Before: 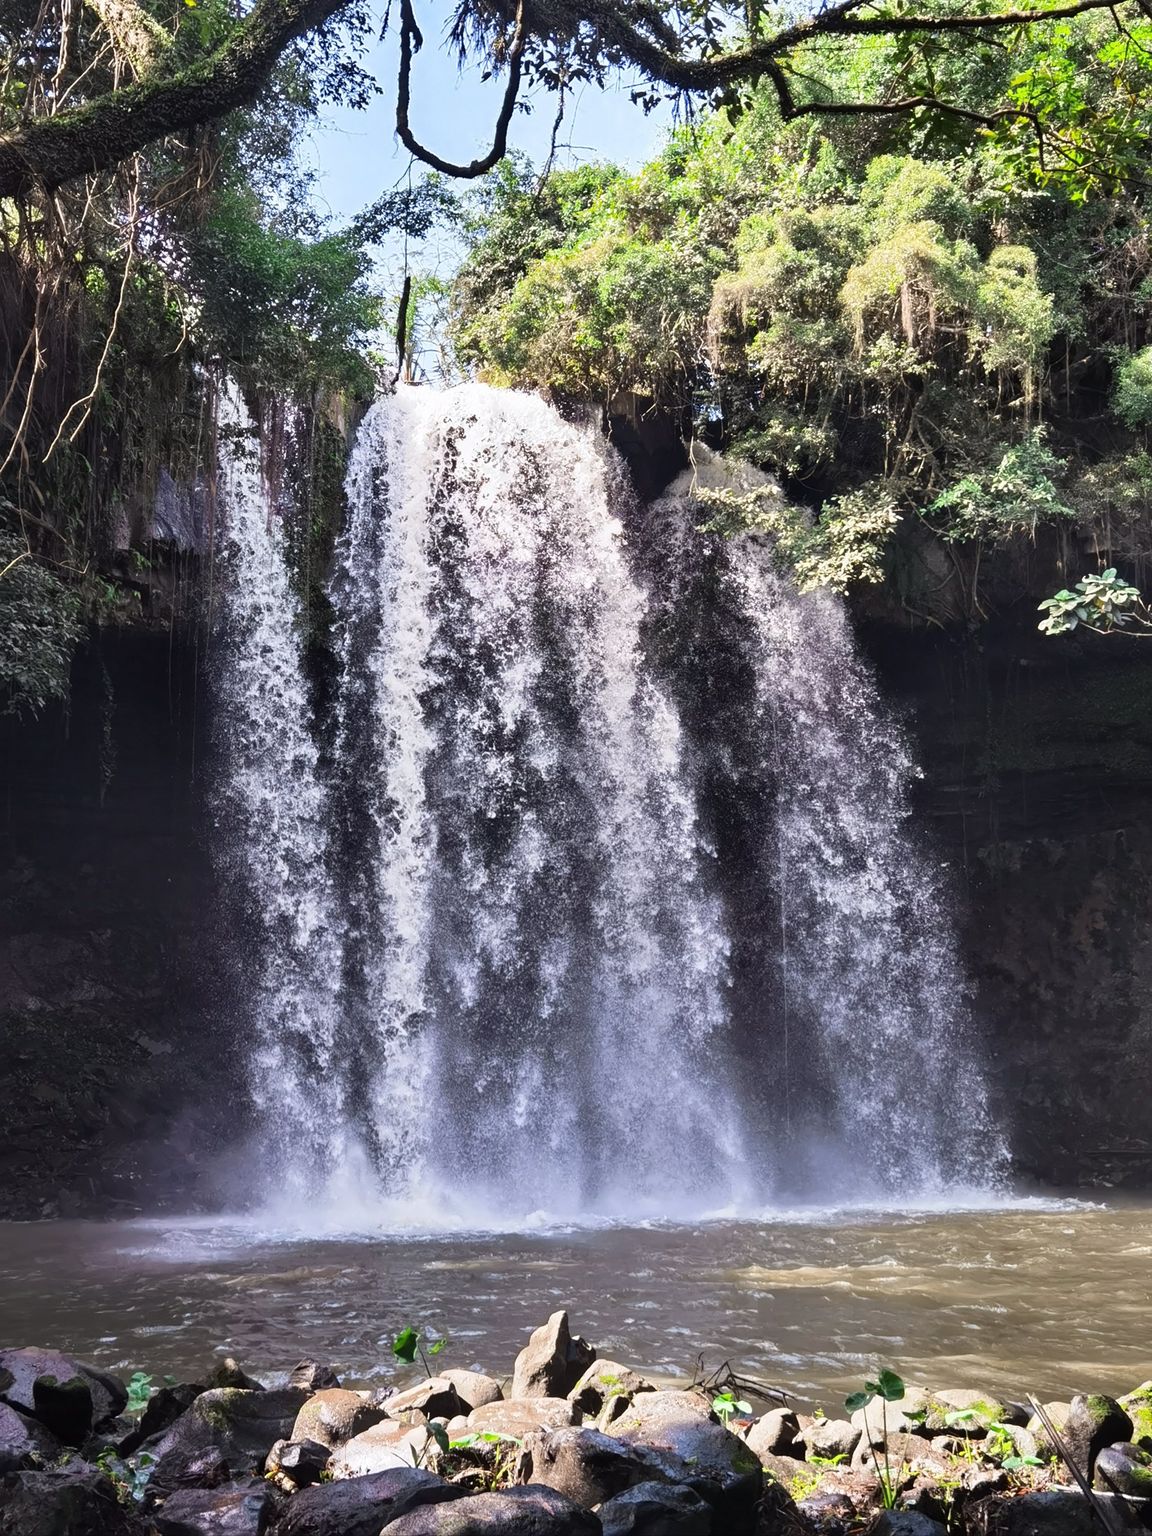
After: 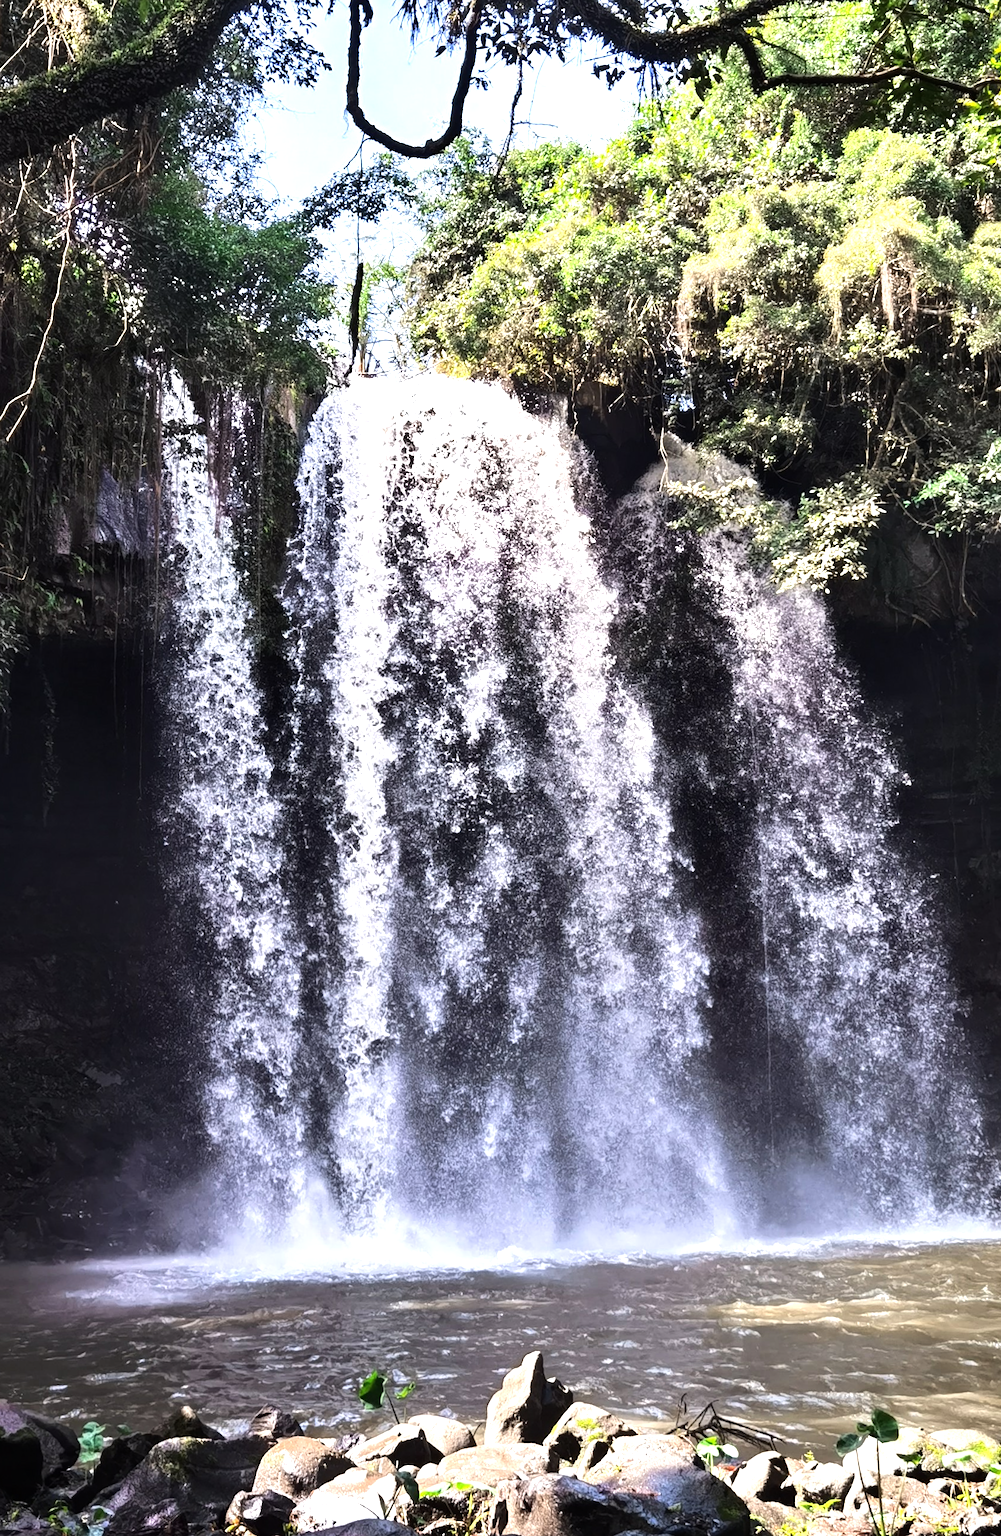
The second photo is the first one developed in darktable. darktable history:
crop and rotate: angle 0.708°, left 4.528%, top 1.172%, right 11.691%, bottom 2.462%
tone equalizer: -8 EV -0.787 EV, -7 EV -0.687 EV, -6 EV -0.609 EV, -5 EV -0.402 EV, -3 EV 0.37 EV, -2 EV 0.6 EV, -1 EV 0.701 EV, +0 EV 0.778 EV, edges refinement/feathering 500, mask exposure compensation -1.57 EV, preserve details no
